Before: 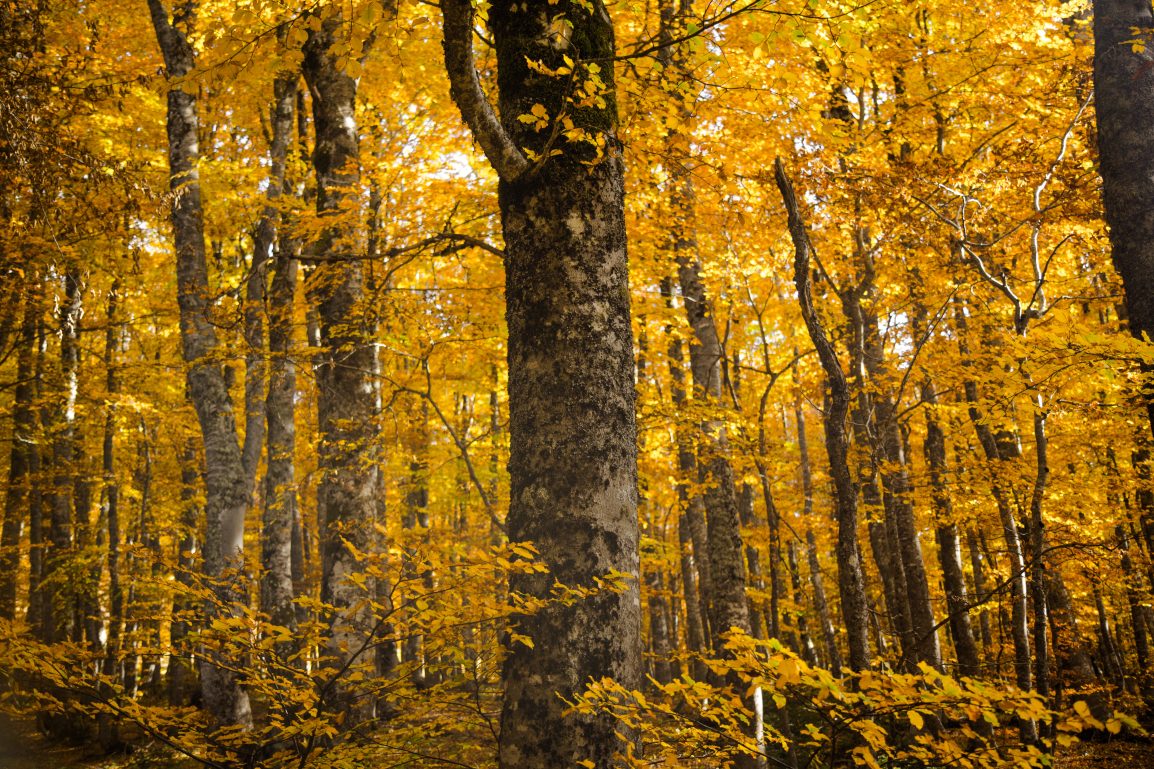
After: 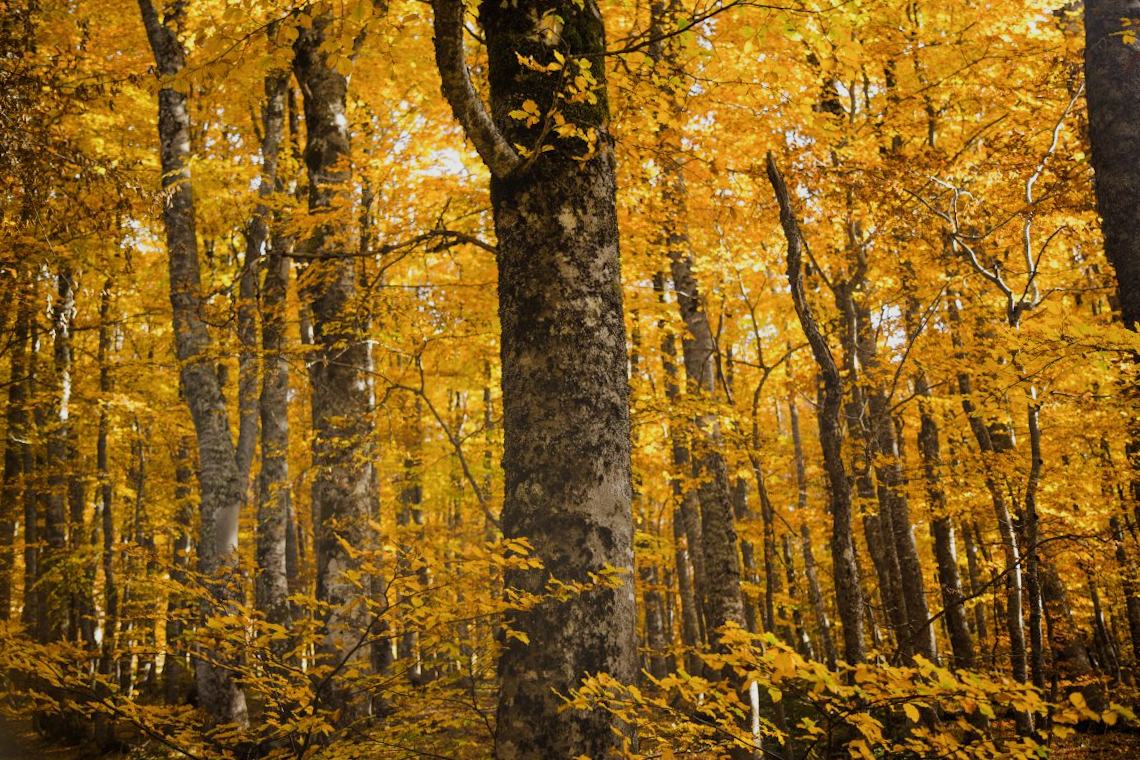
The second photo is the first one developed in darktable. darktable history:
rotate and perspective: rotation -0.45°, automatic cropping original format, crop left 0.008, crop right 0.992, crop top 0.012, crop bottom 0.988
sigmoid: contrast 1.22, skew 0.65
